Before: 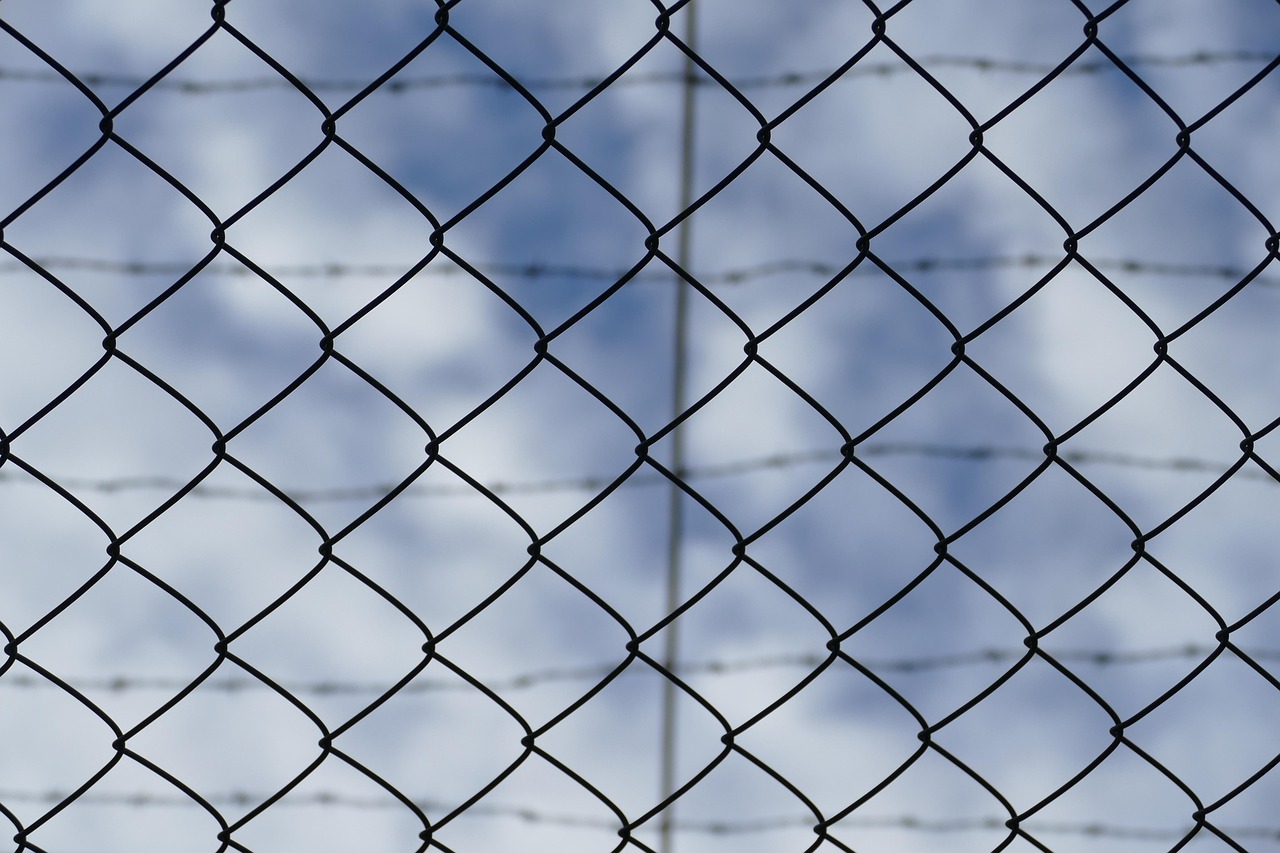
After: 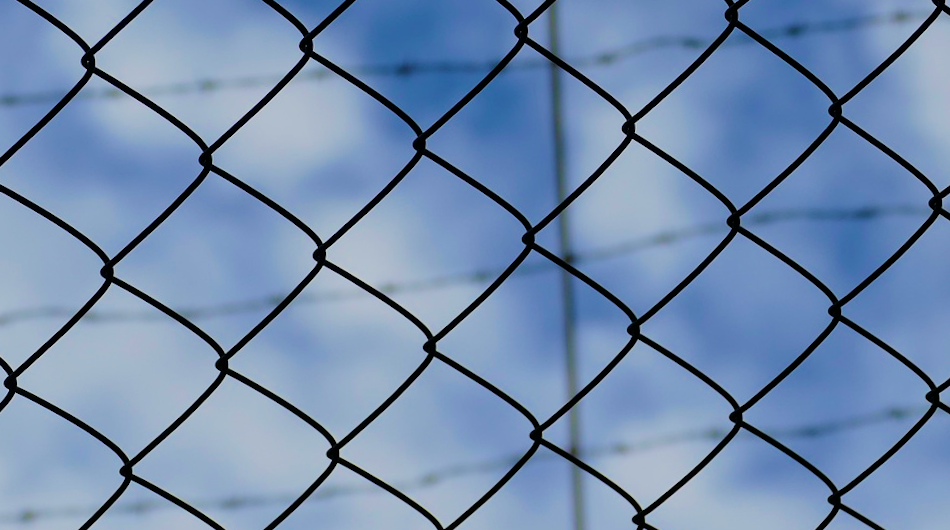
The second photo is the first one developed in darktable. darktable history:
rotate and perspective: rotation -4.86°, automatic cropping off
filmic rgb: black relative exposure -7.65 EV, white relative exposure 4.56 EV, hardness 3.61
velvia: strength 75%
crop: left 11.123%, top 27.61%, right 18.3%, bottom 17.034%
color balance rgb: perceptual saturation grading › global saturation 20%, global vibrance 20%
